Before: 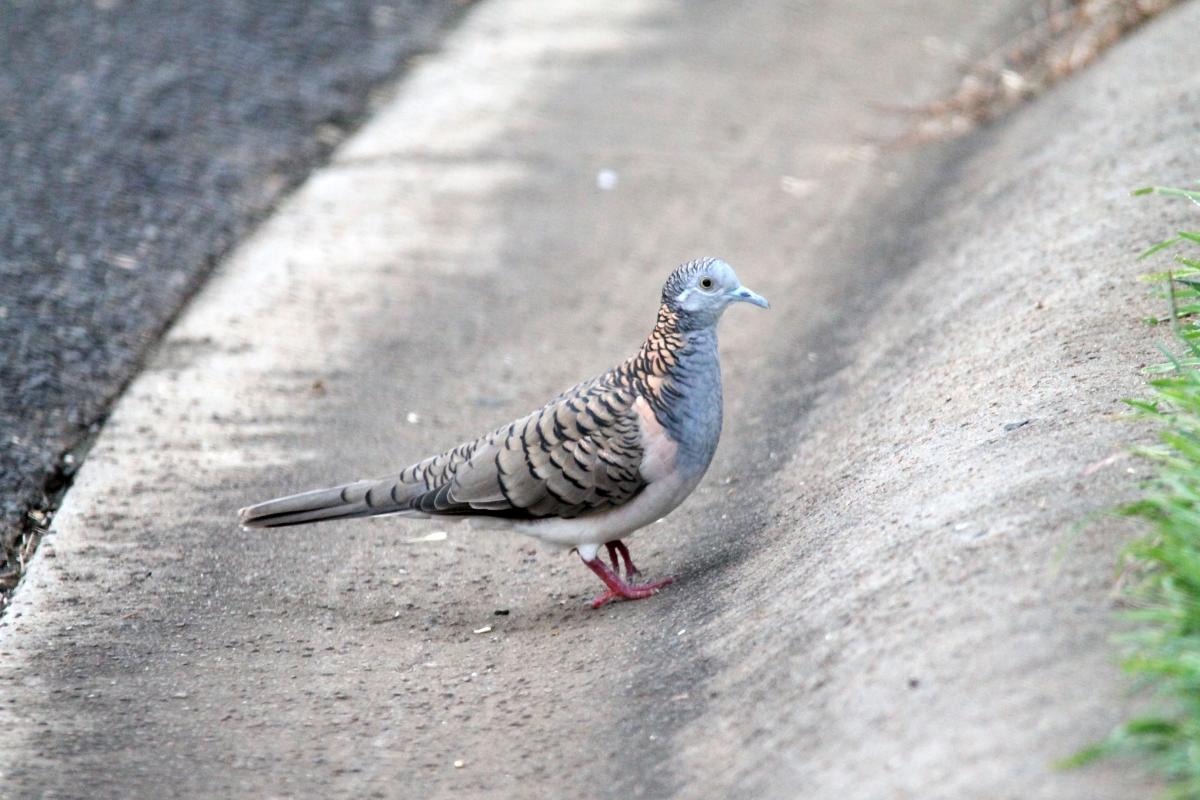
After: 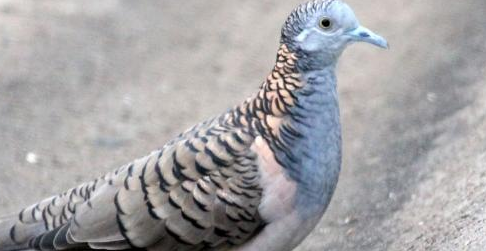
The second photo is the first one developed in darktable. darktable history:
crop: left 31.802%, top 32.584%, right 27.675%, bottom 35.958%
